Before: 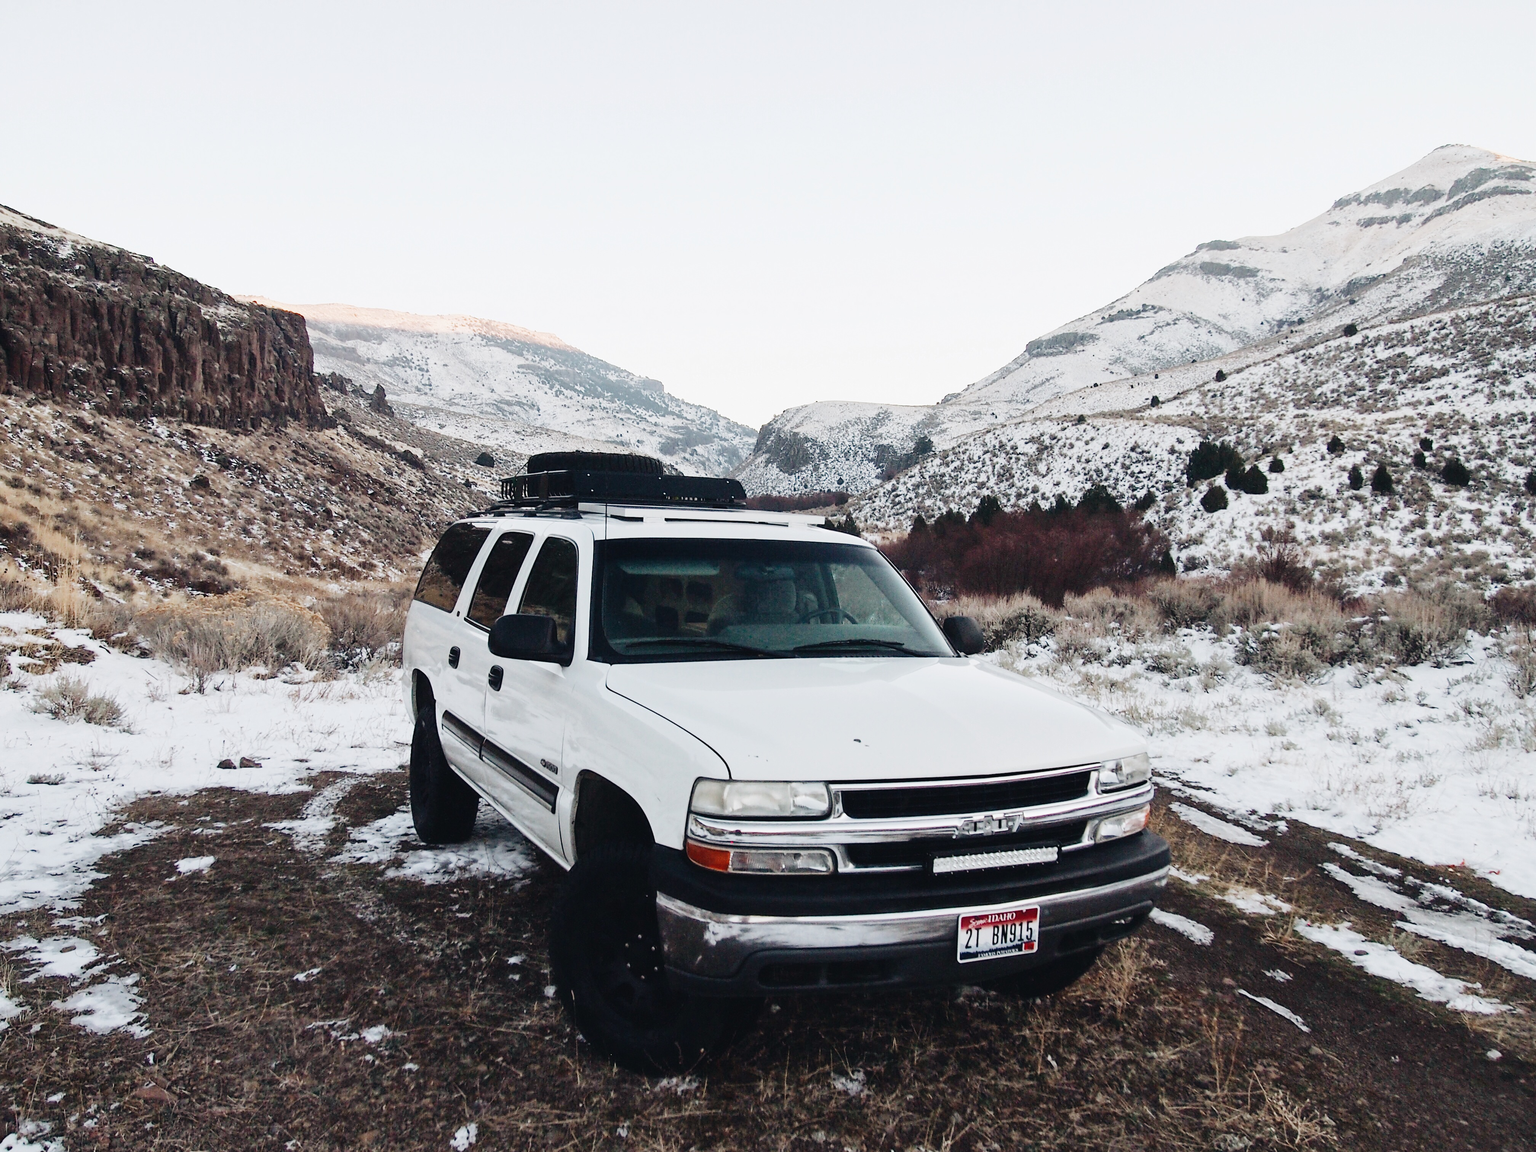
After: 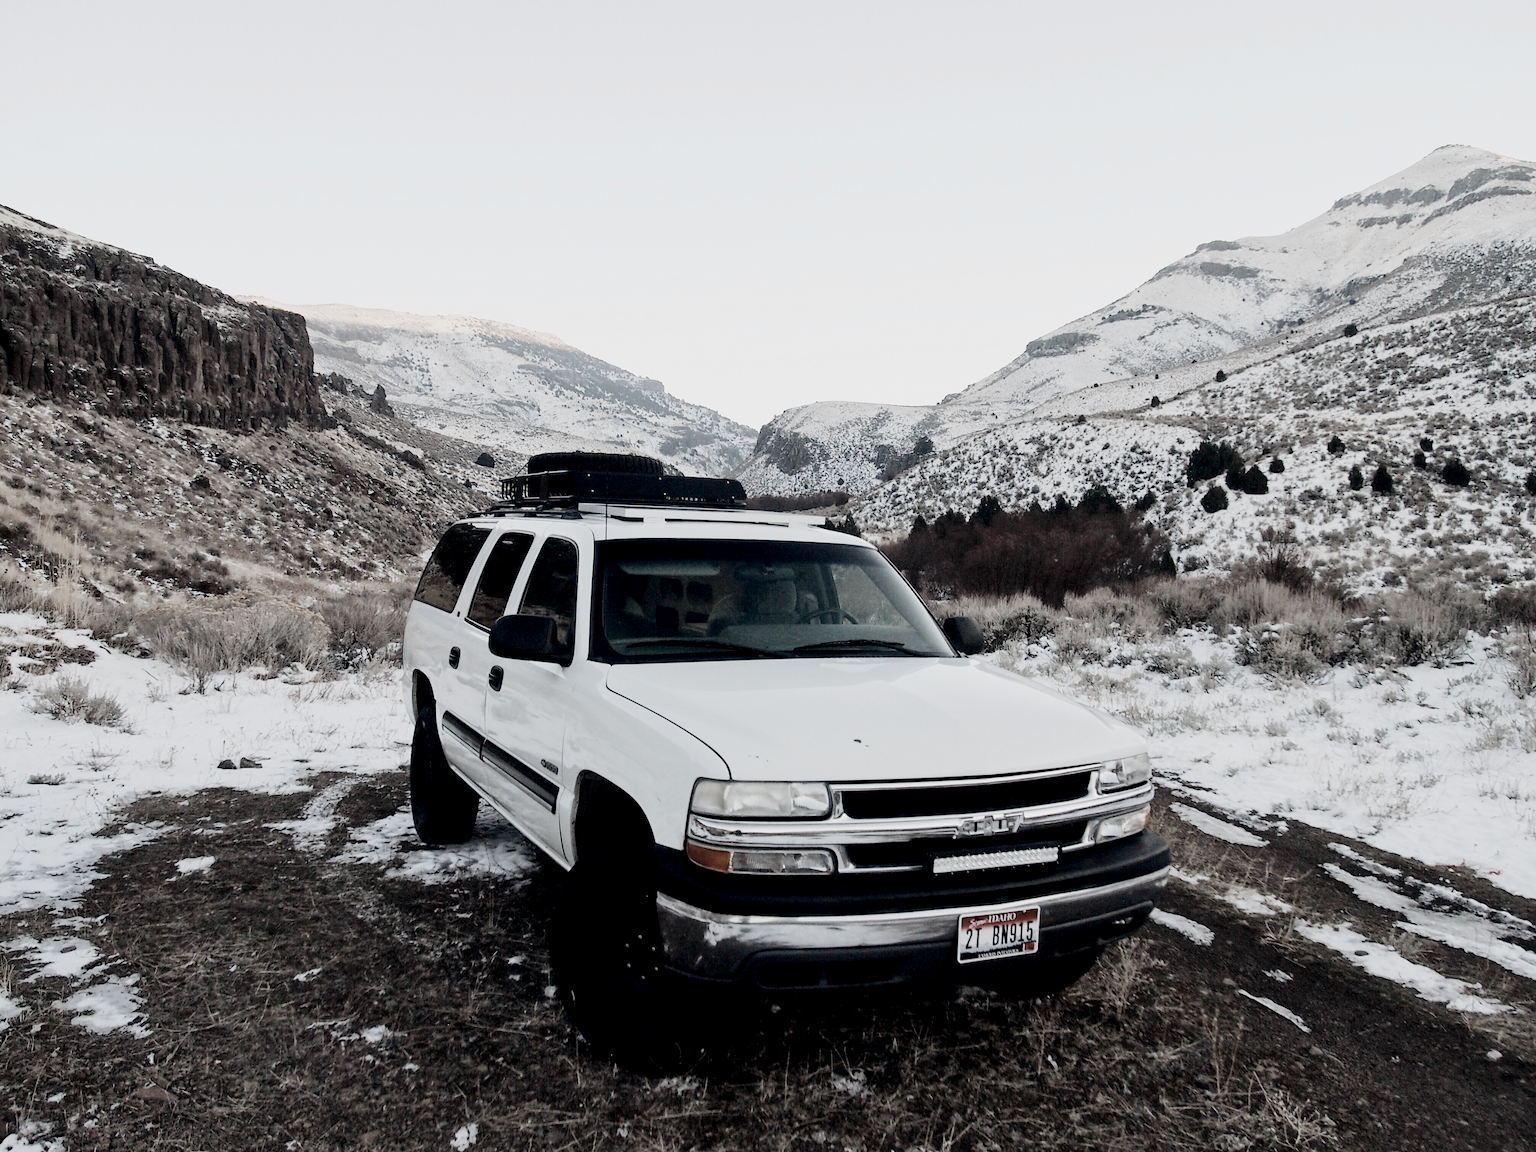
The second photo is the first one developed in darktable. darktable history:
exposure: black level correction 0.009, exposure -0.162 EV, compensate highlight preservation false
color zones: curves: ch1 [(0.238, 0.163) (0.476, 0.2) (0.733, 0.322) (0.848, 0.134)]
